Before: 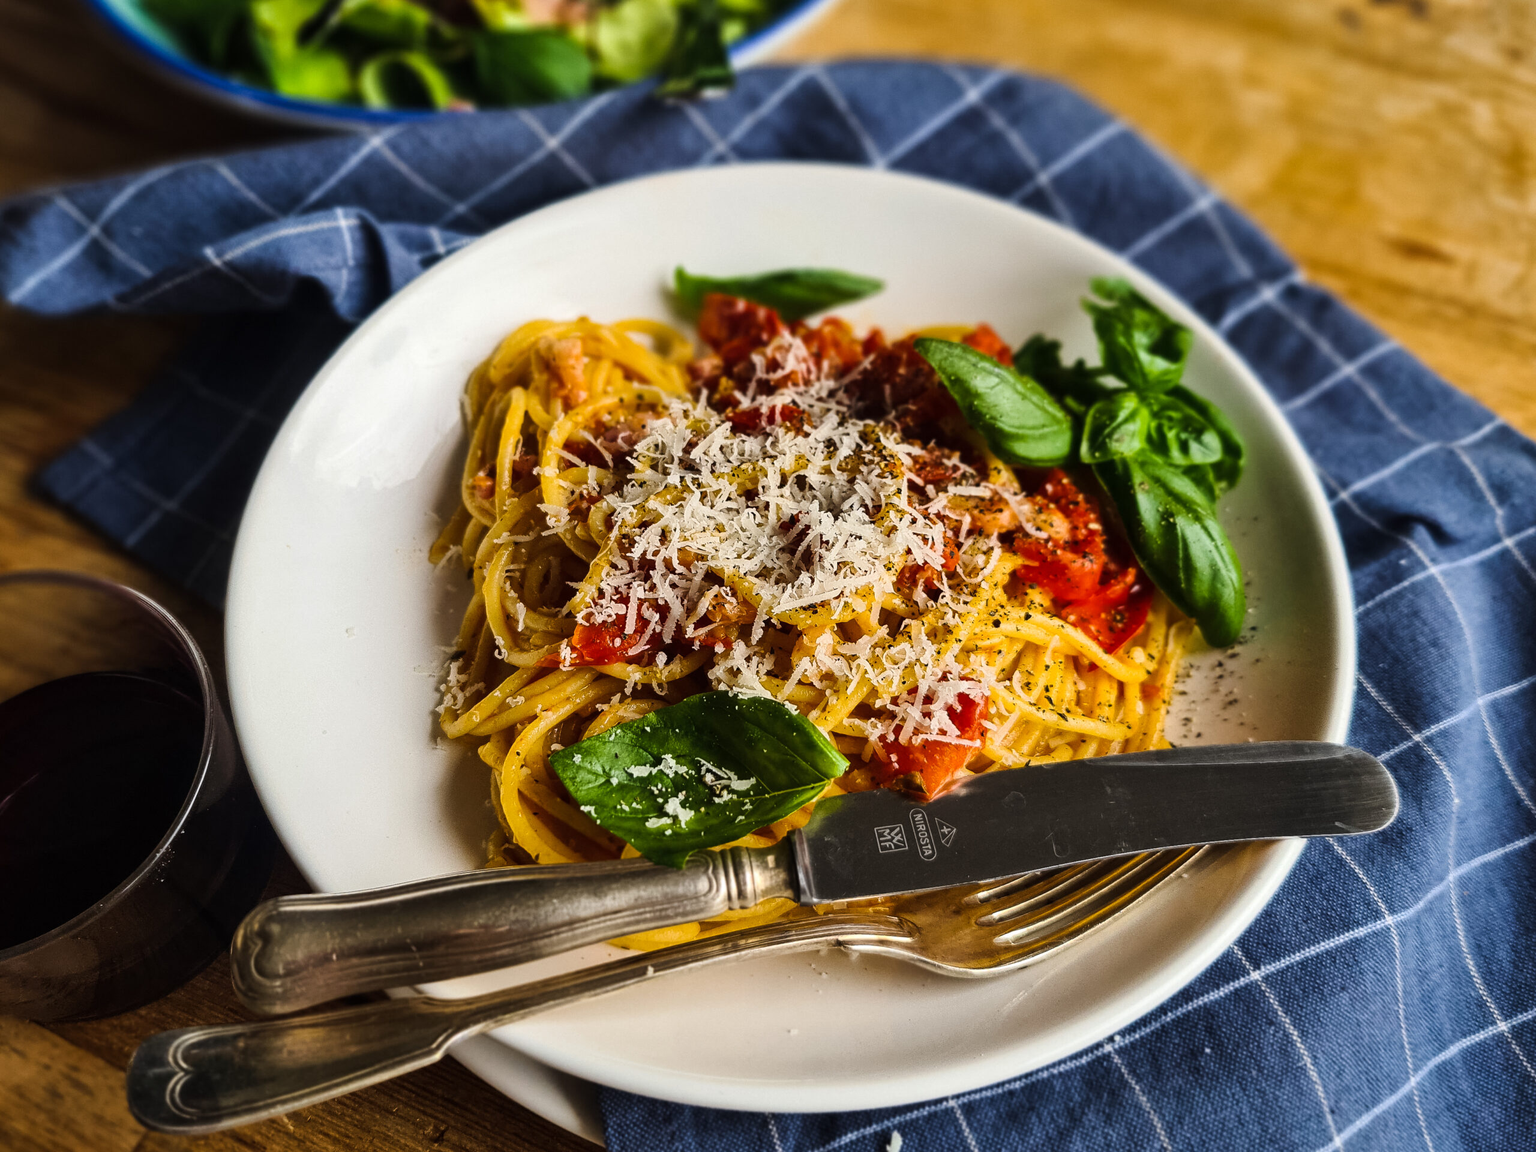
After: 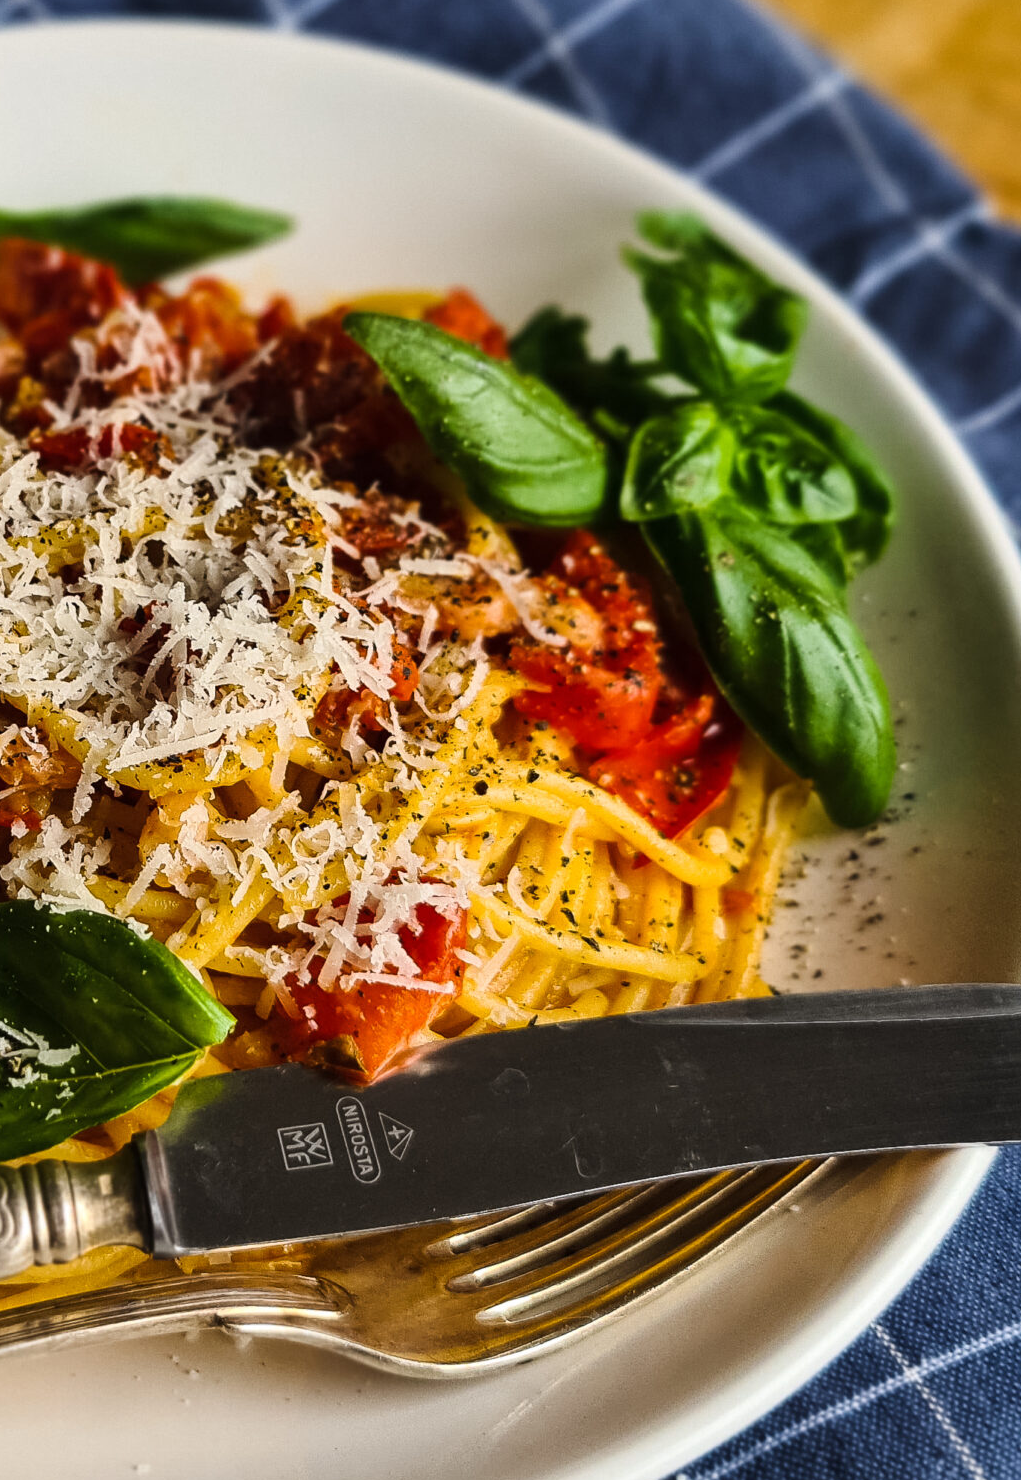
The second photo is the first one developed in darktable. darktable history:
crop: left 46.129%, top 13.089%, right 13.957%, bottom 9.821%
